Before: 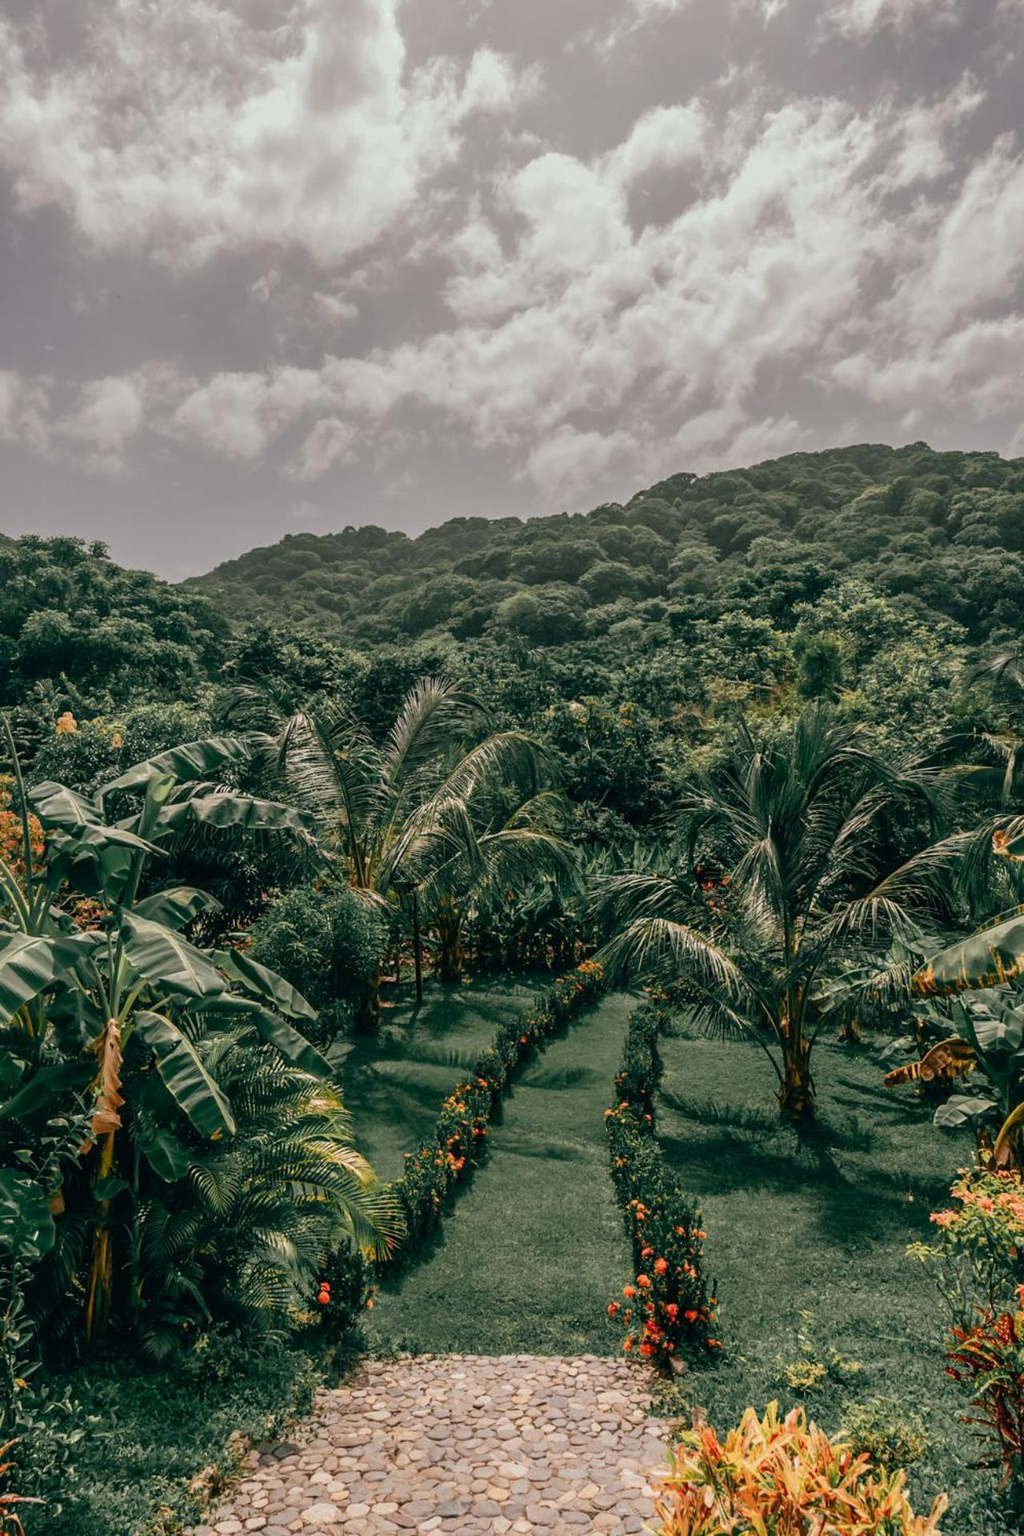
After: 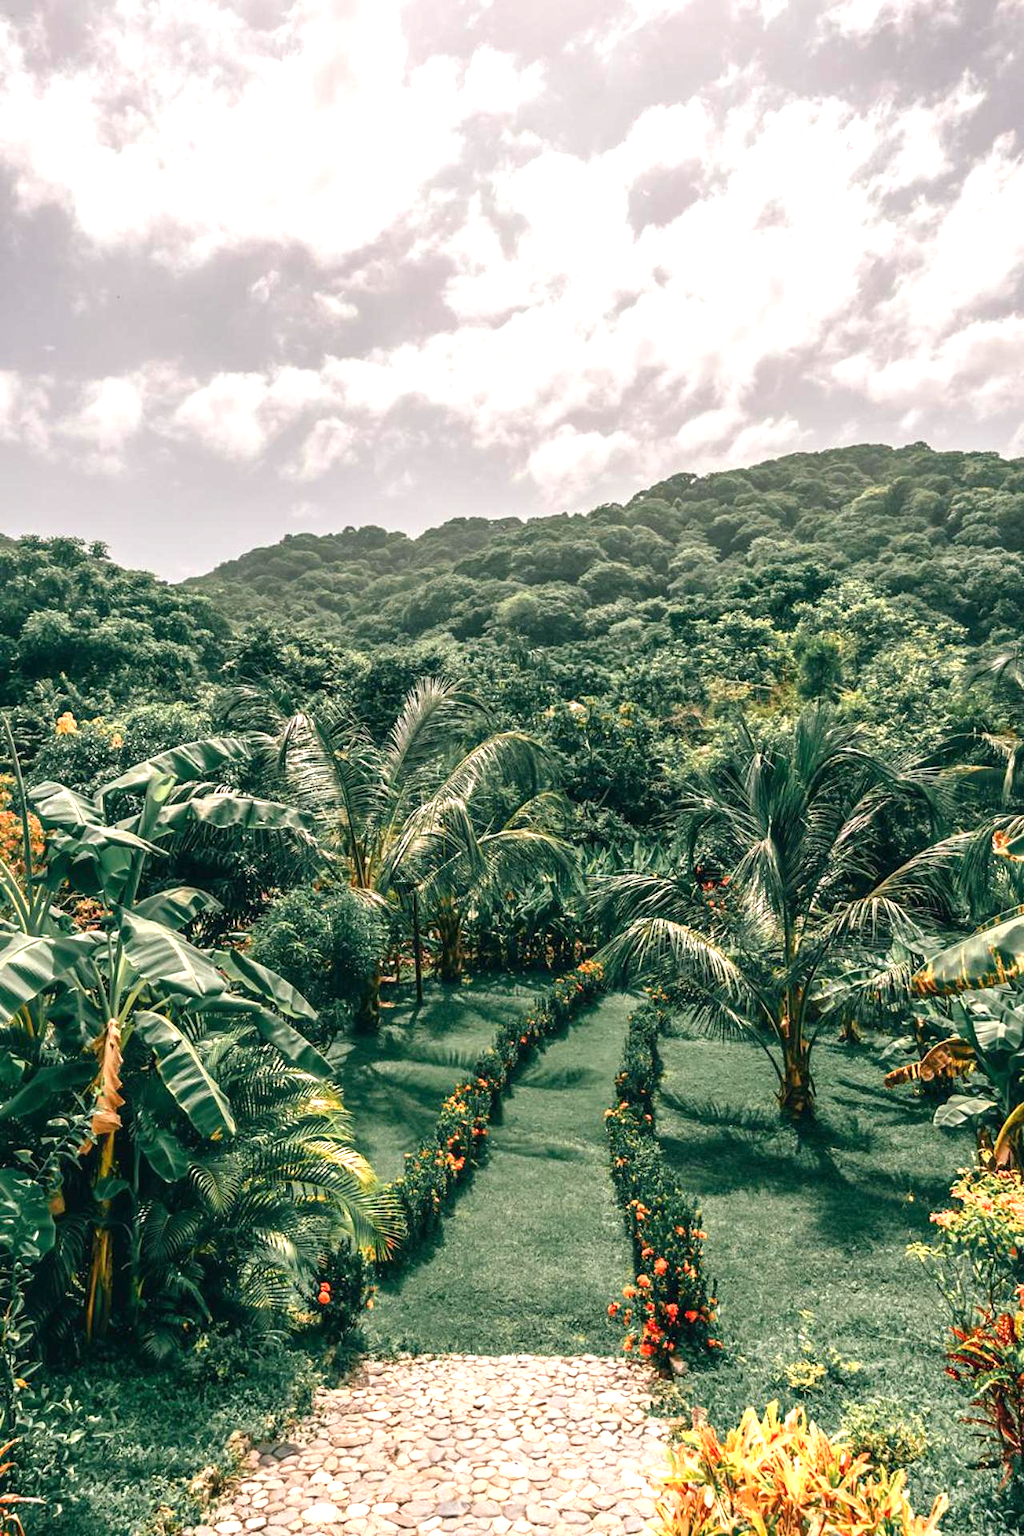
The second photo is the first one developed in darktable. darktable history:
exposure: exposure 1.204 EV, compensate highlight preservation false
